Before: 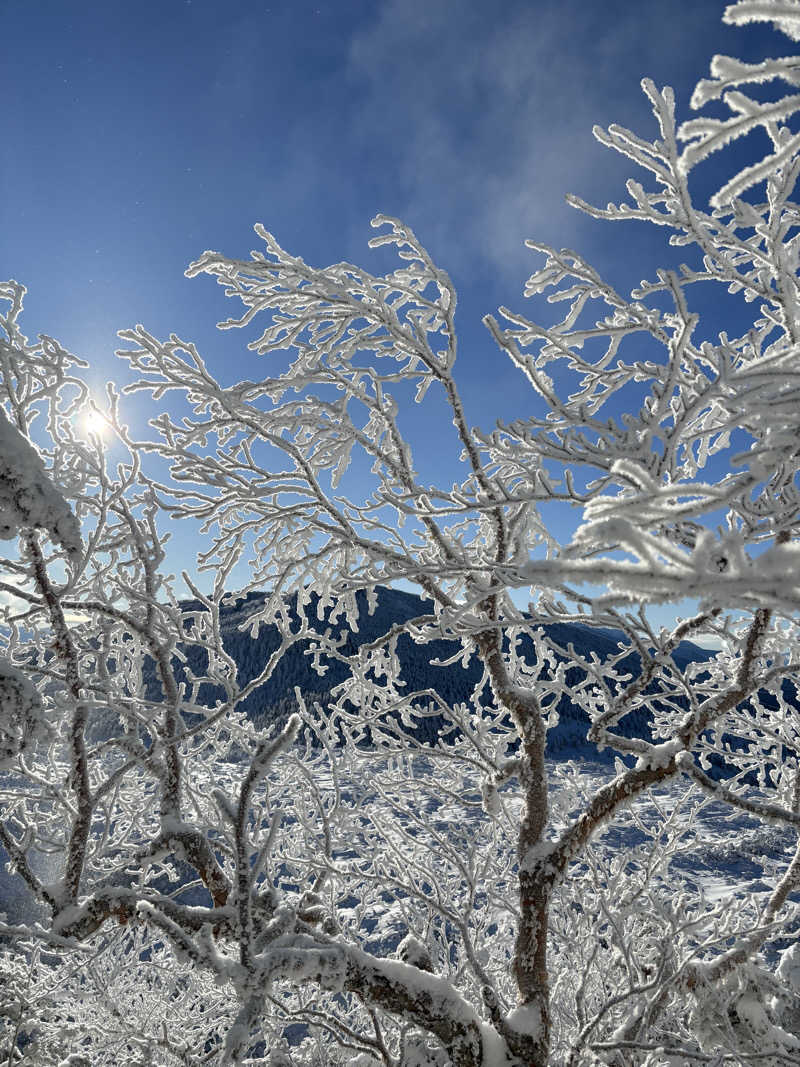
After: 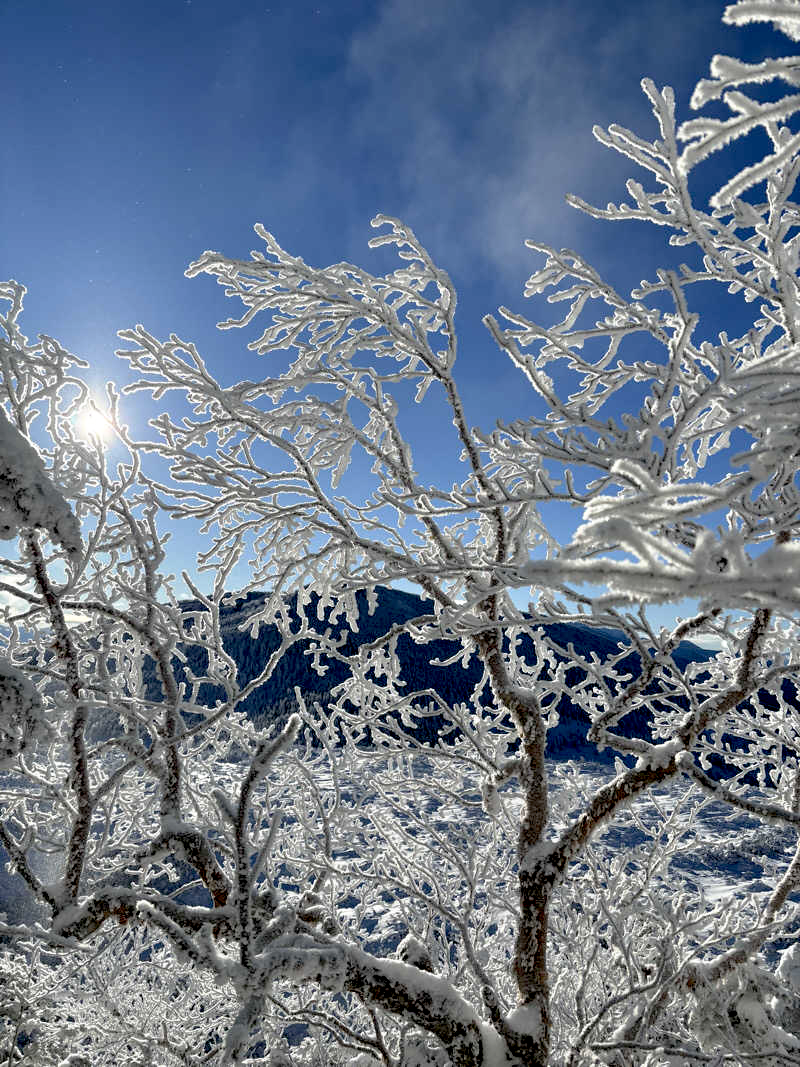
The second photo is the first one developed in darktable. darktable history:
local contrast: mode bilateral grid, contrast 15, coarseness 36, detail 105%, midtone range 0.2
base curve: curves: ch0 [(0.017, 0) (0.425, 0.441) (0.844, 0.933) (1, 1)], preserve colors none
